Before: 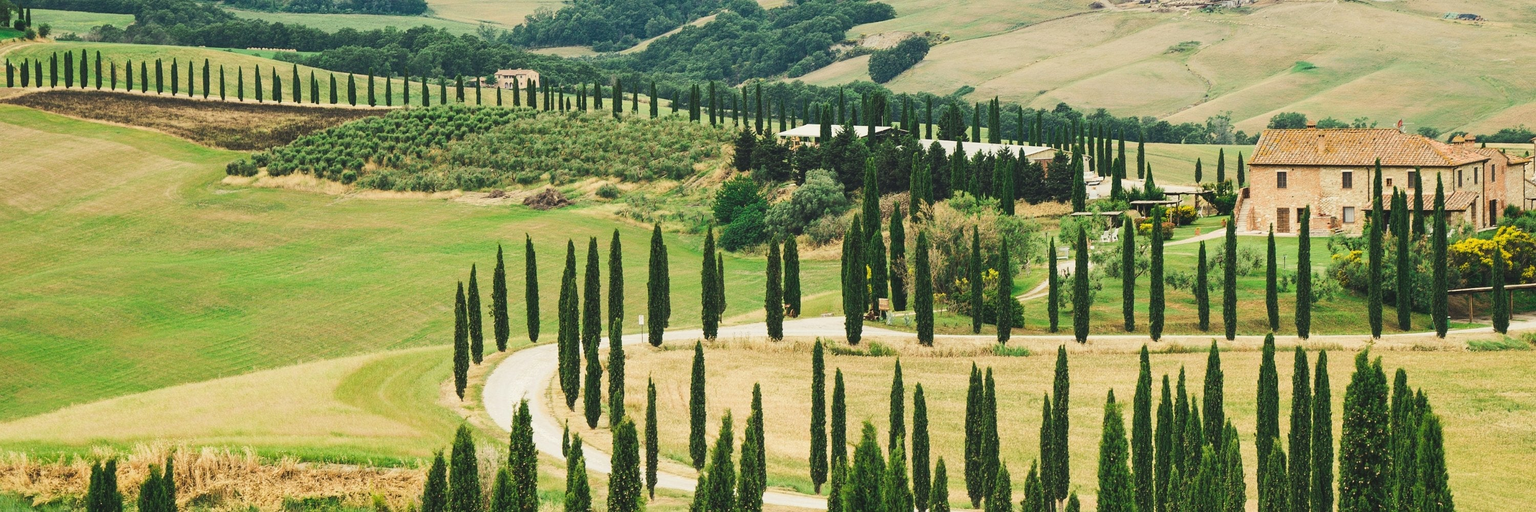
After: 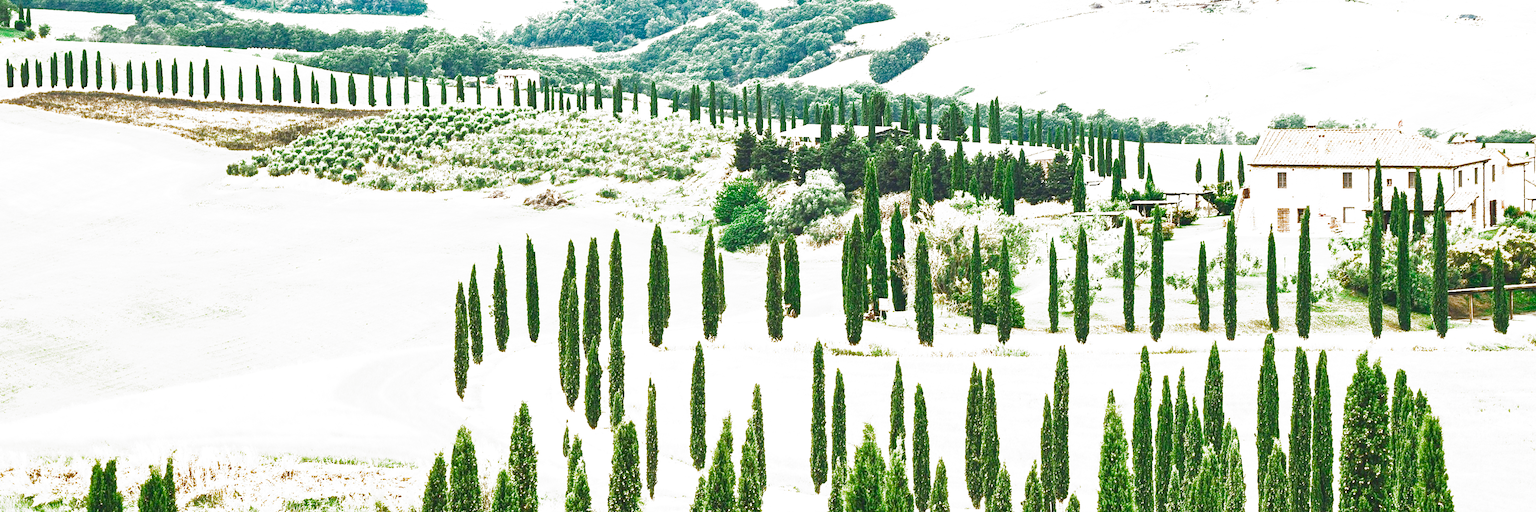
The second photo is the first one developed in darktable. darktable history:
color balance rgb: power › hue 62.38°, perceptual saturation grading › global saturation 34.784%, perceptual saturation grading › highlights -25.681%, perceptual saturation grading › shadows 50.076%, perceptual brilliance grading › global brilliance 15.191%, perceptual brilliance grading › shadows -35.423%, global vibrance 10%
filmic rgb: black relative exposure -16 EV, white relative exposure 2.91 EV, hardness 9.99, add noise in highlights 0.001, preserve chrominance no, color science v3 (2019), use custom middle-gray values true, iterations of high-quality reconstruction 0, contrast in highlights soft
contrast brightness saturation: contrast 0.03, brightness -0.038
exposure: black level correction 0.001, exposure 1.735 EV, compensate highlight preservation false
